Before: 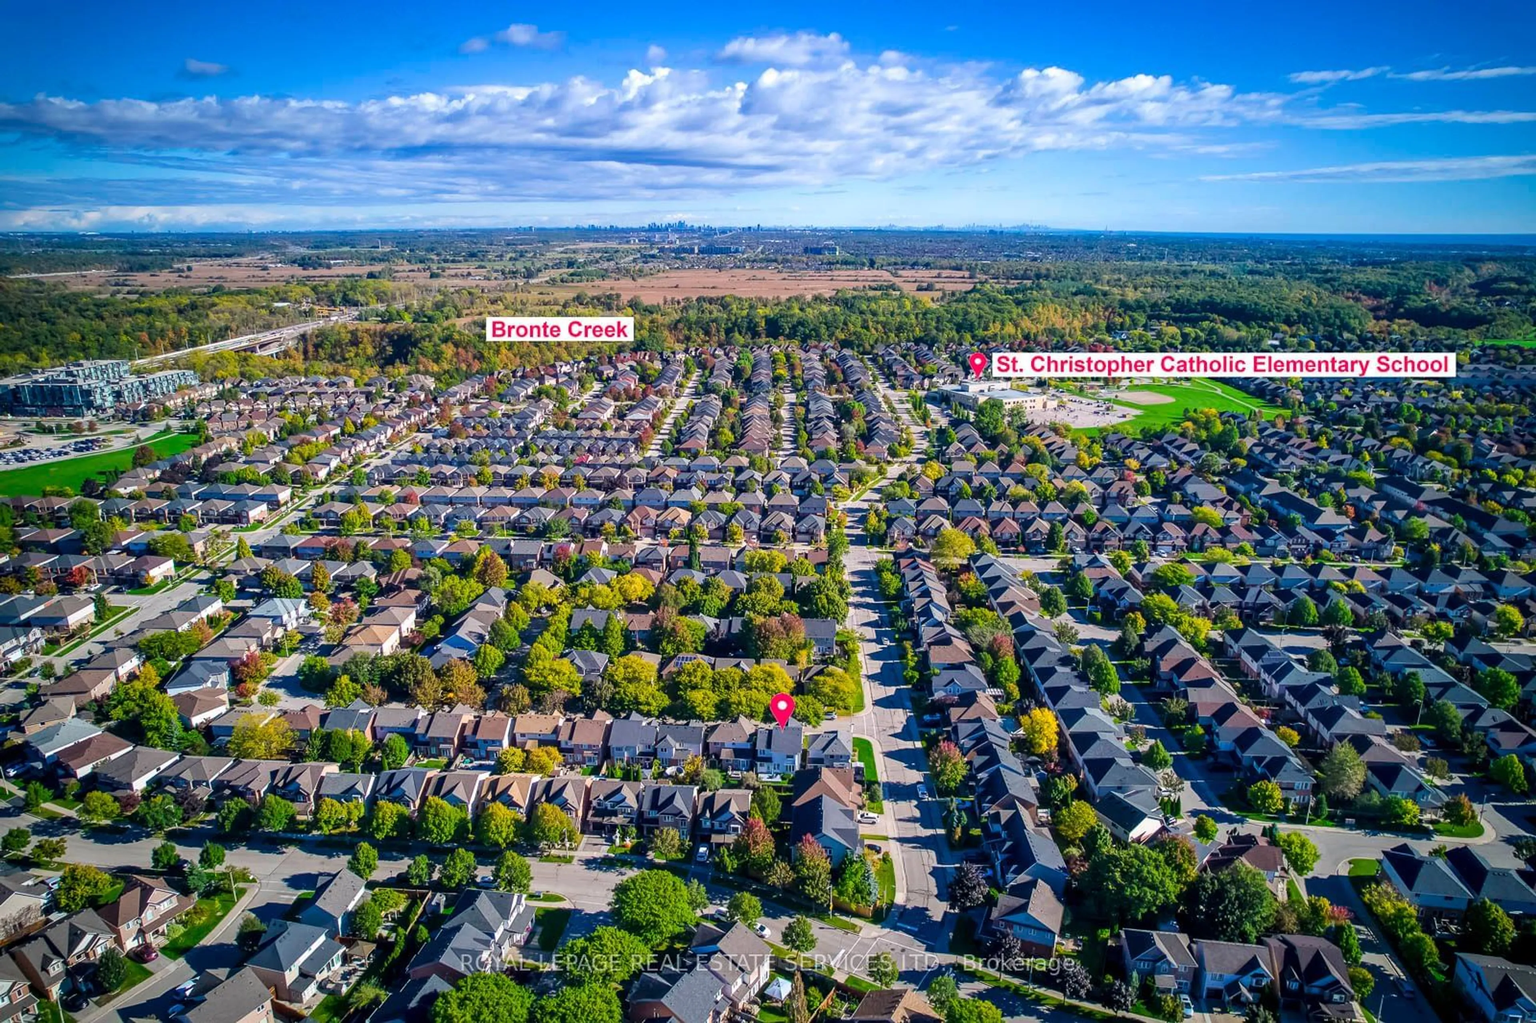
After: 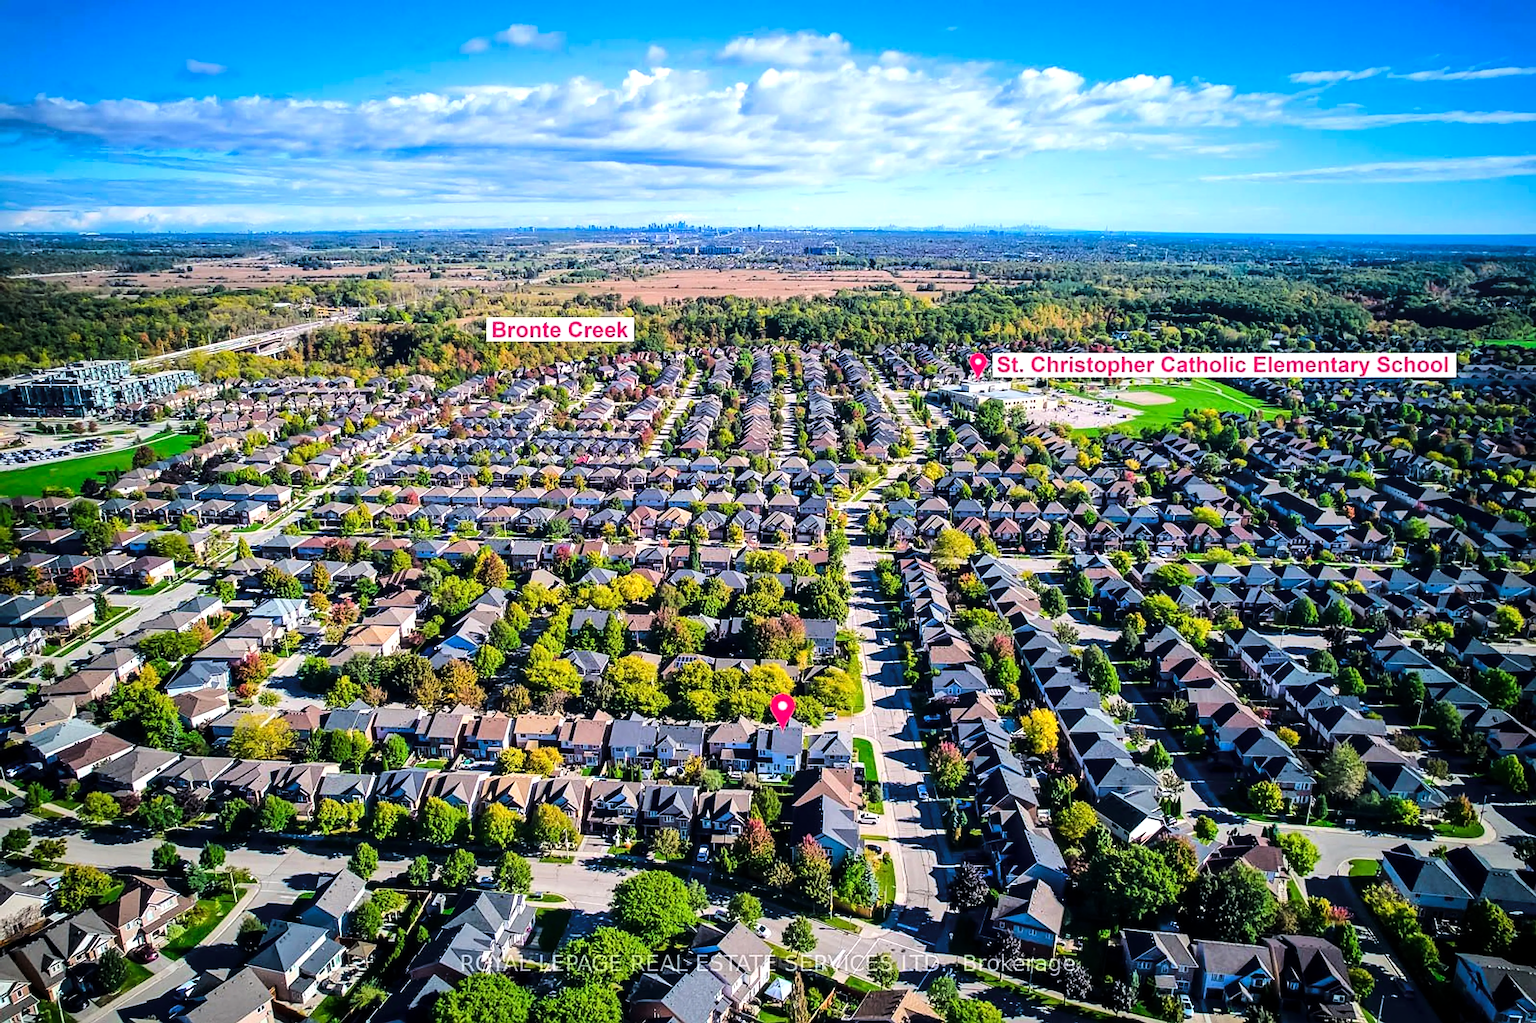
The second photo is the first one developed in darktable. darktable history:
tone equalizer: -8 EV -0.44 EV, -7 EV -0.366 EV, -6 EV -0.335 EV, -5 EV -0.195 EV, -3 EV 0.246 EV, -2 EV 0.34 EV, -1 EV 0.385 EV, +0 EV 0.399 EV, edges refinement/feathering 500, mask exposure compensation -1.57 EV, preserve details no
tone curve: curves: ch0 [(0, 0) (0.003, 0.001) (0.011, 0.004) (0.025, 0.013) (0.044, 0.022) (0.069, 0.035) (0.1, 0.053) (0.136, 0.088) (0.177, 0.149) (0.224, 0.213) (0.277, 0.293) (0.335, 0.381) (0.399, 0.463) (0.468, 0.546) (0.543, 0.616) (0.623, 0.693) (0.709, 0.766) (0.801, 0.843) (0.898, 0.921) (1, 1)], color space Lab, linked channels
sharpen: on, module defaults
